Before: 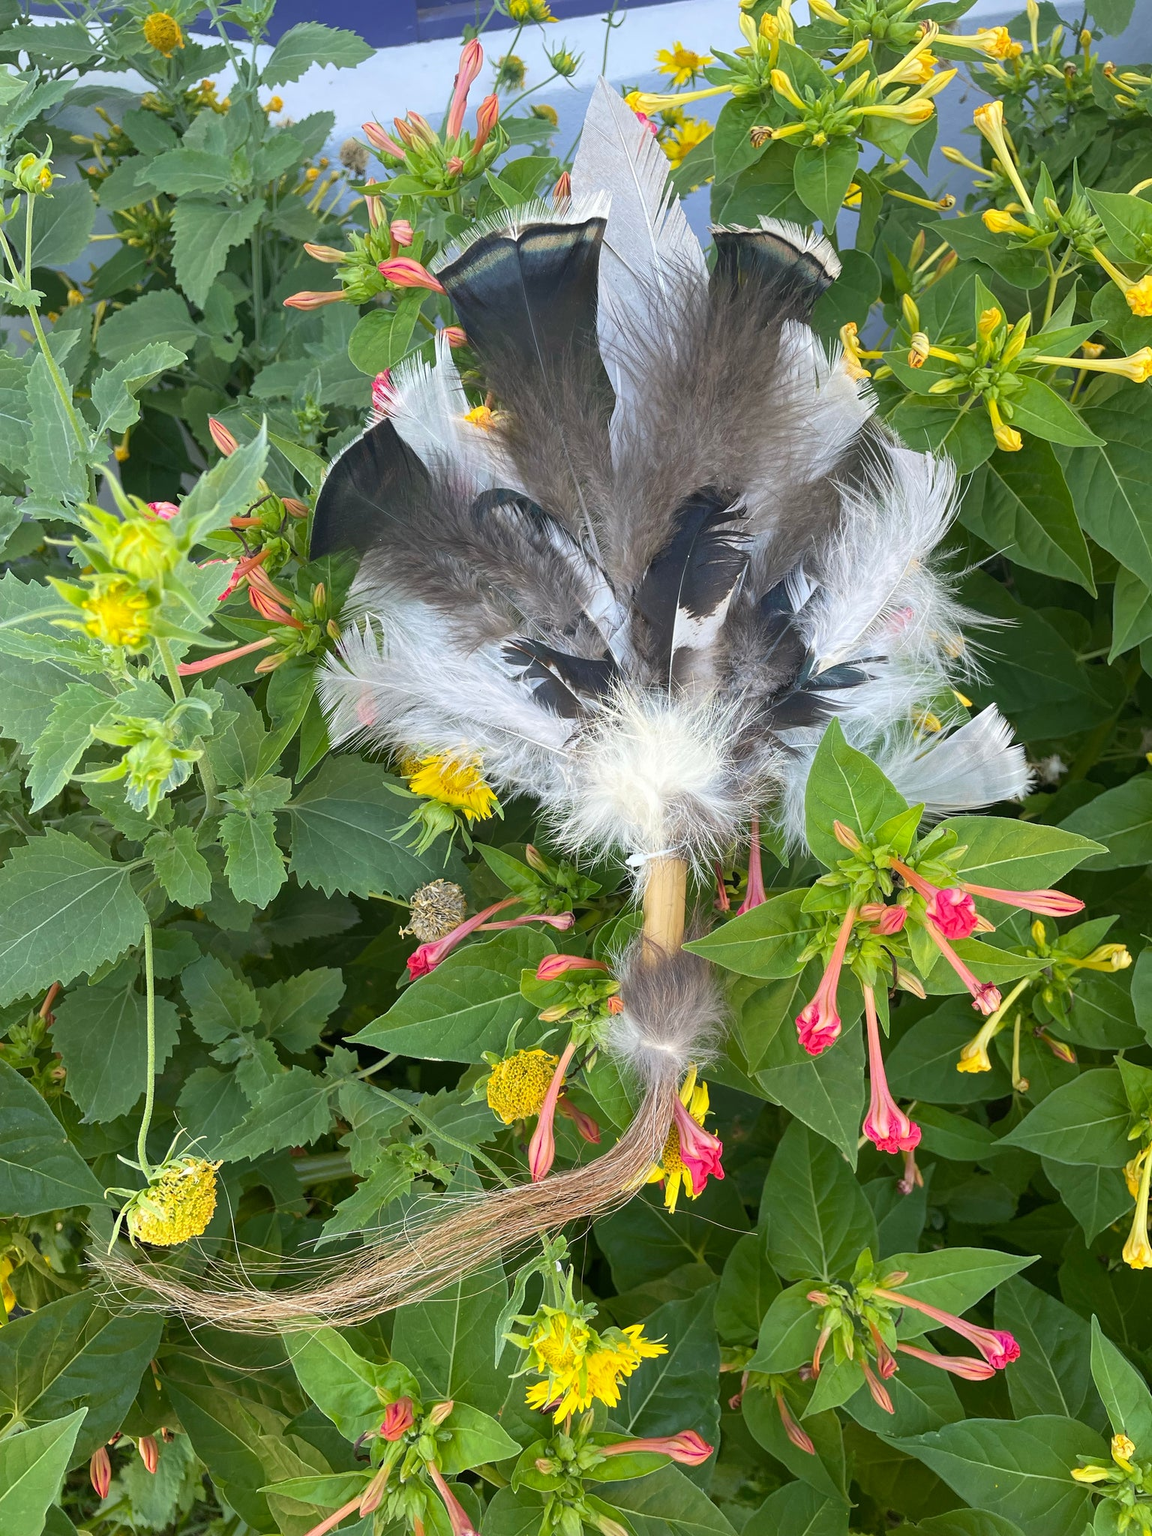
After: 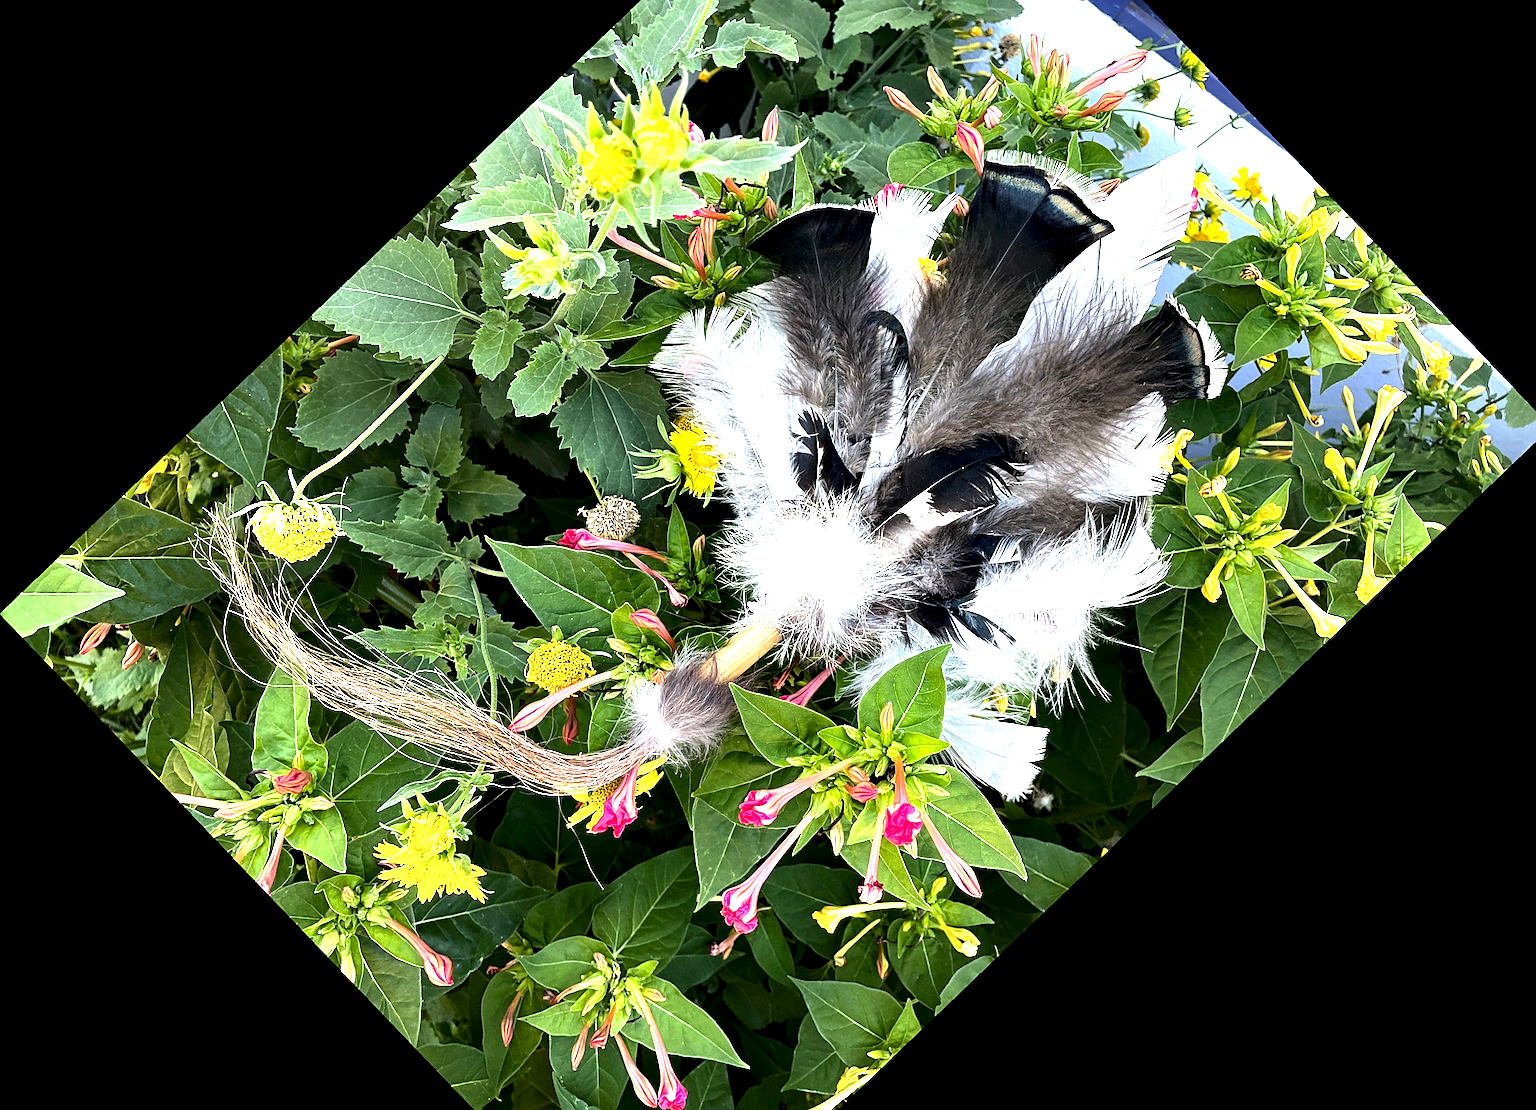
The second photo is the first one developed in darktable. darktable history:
sharpen: on, module defaults
crop and rotate: angle -46.26°, top 16.234%, right 0.912%, bottom 11.704%
contrast equalizer: octaves 7, y [[0.6 ×6], [0.55 ×6], [0 ×6], [0 ×6], [0 ×6]]
tone equalizer: -8 EV -0.75 EV, -7 EV -0.7 EV, -6 EV -0.6 EV, -5 EV -0.4 EV, -3 EV 0.4 EV, -2 EV 0.6 EV, -1 EV 0.7 EV, +0 EV 0.75 EV, edges refinement/feathering 500, mask exposure compensation -1.57 EV, preserve details no
